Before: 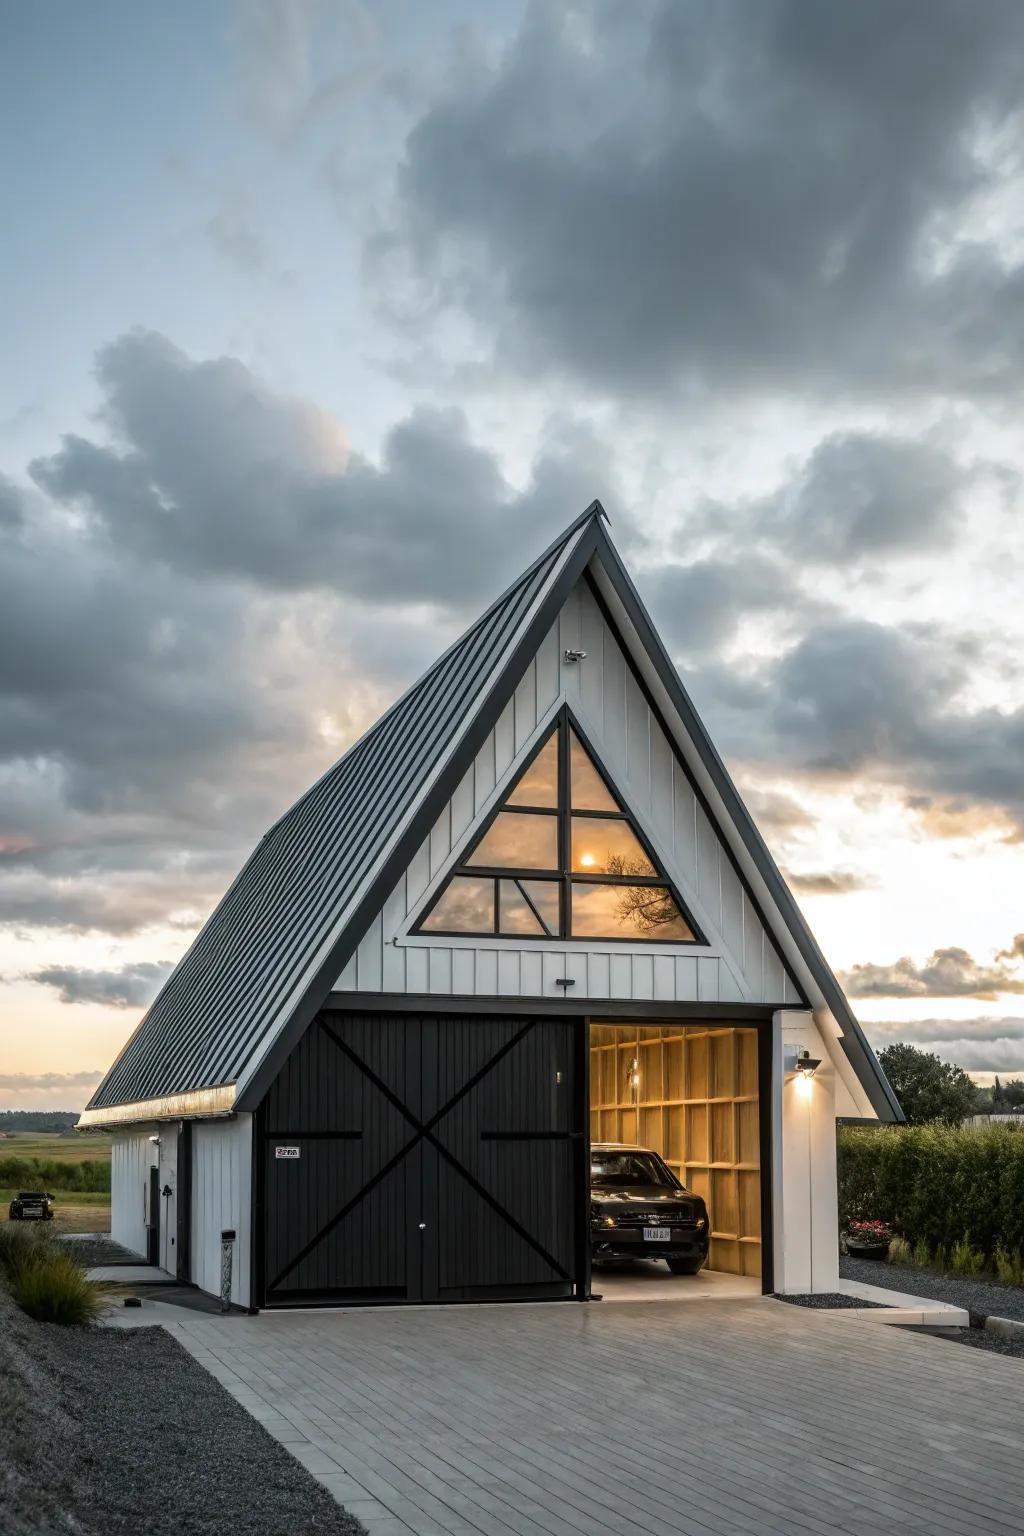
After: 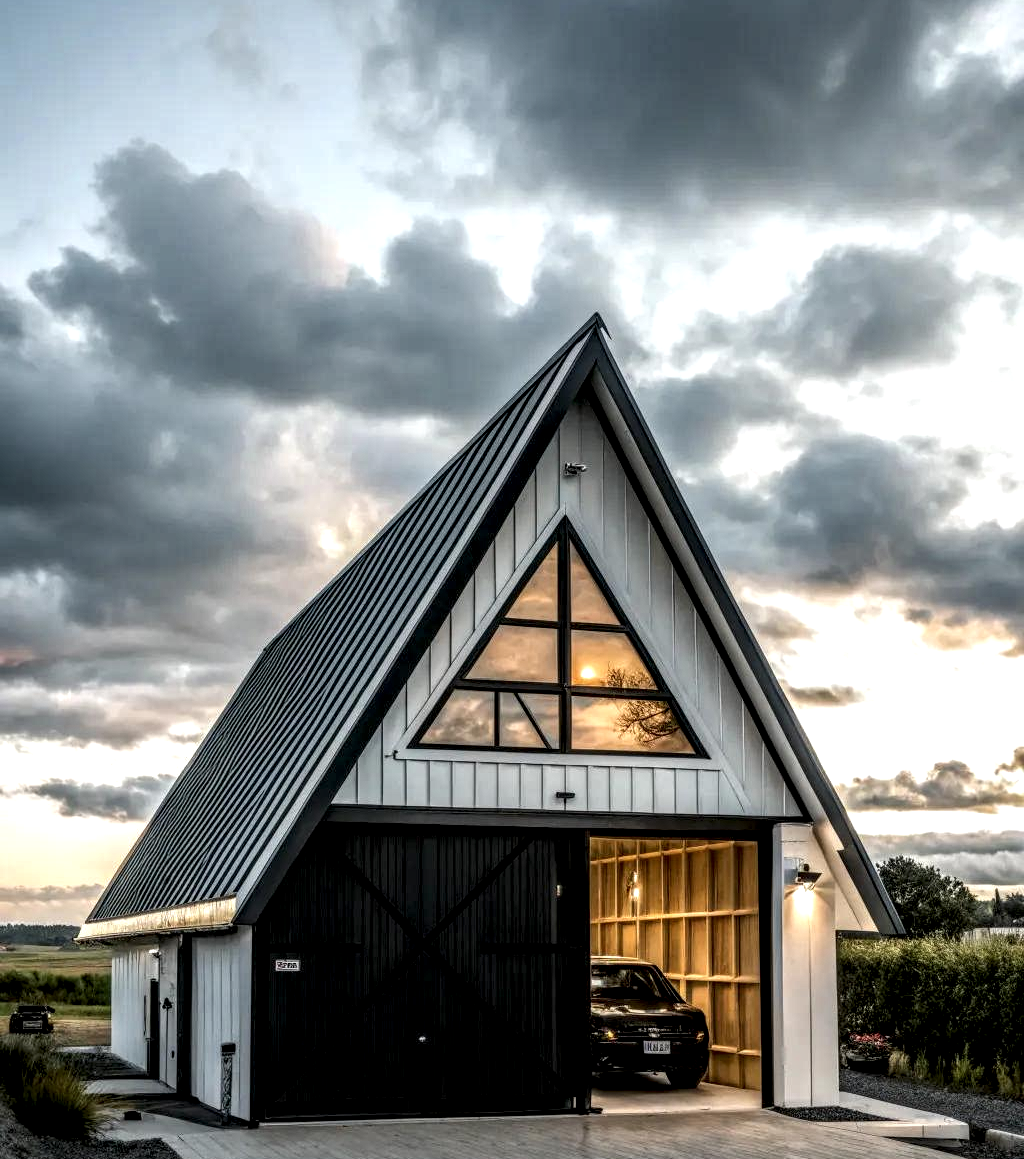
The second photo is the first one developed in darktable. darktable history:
local contrast: highlights 22%, detail 198%
crop and rotate: top 12.224%, bottom 12.299%
